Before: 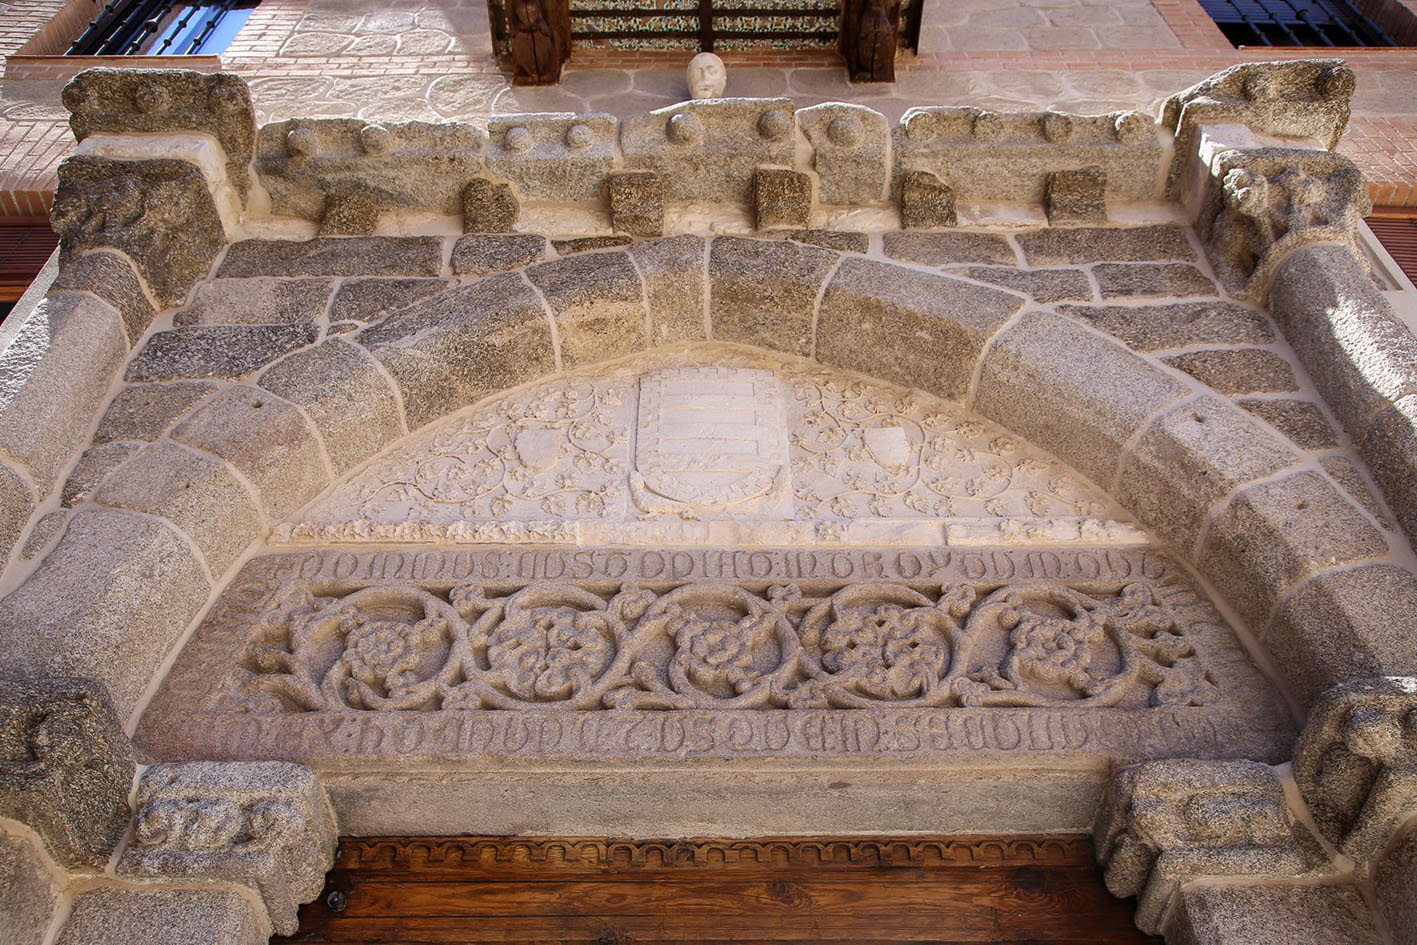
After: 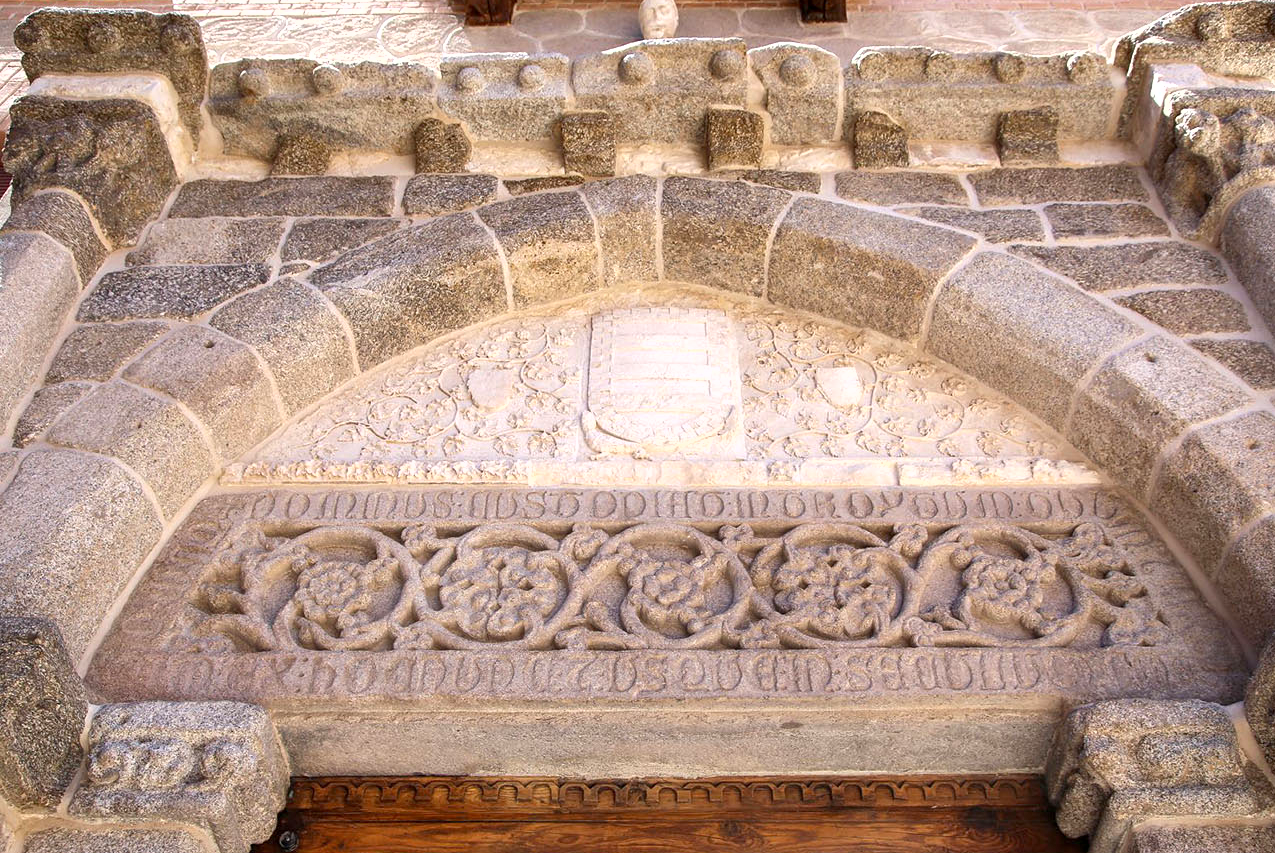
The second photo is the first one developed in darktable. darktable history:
shadows and highlights: shadows 37.52, highlights -27.41, soften with gaussian
crop: left 3.454%, top 6.445%, right 6.525%, bottom 3.211%
exposure: black level correction 0.001, exposure 0.674 EV, compensate highlight preservation false
